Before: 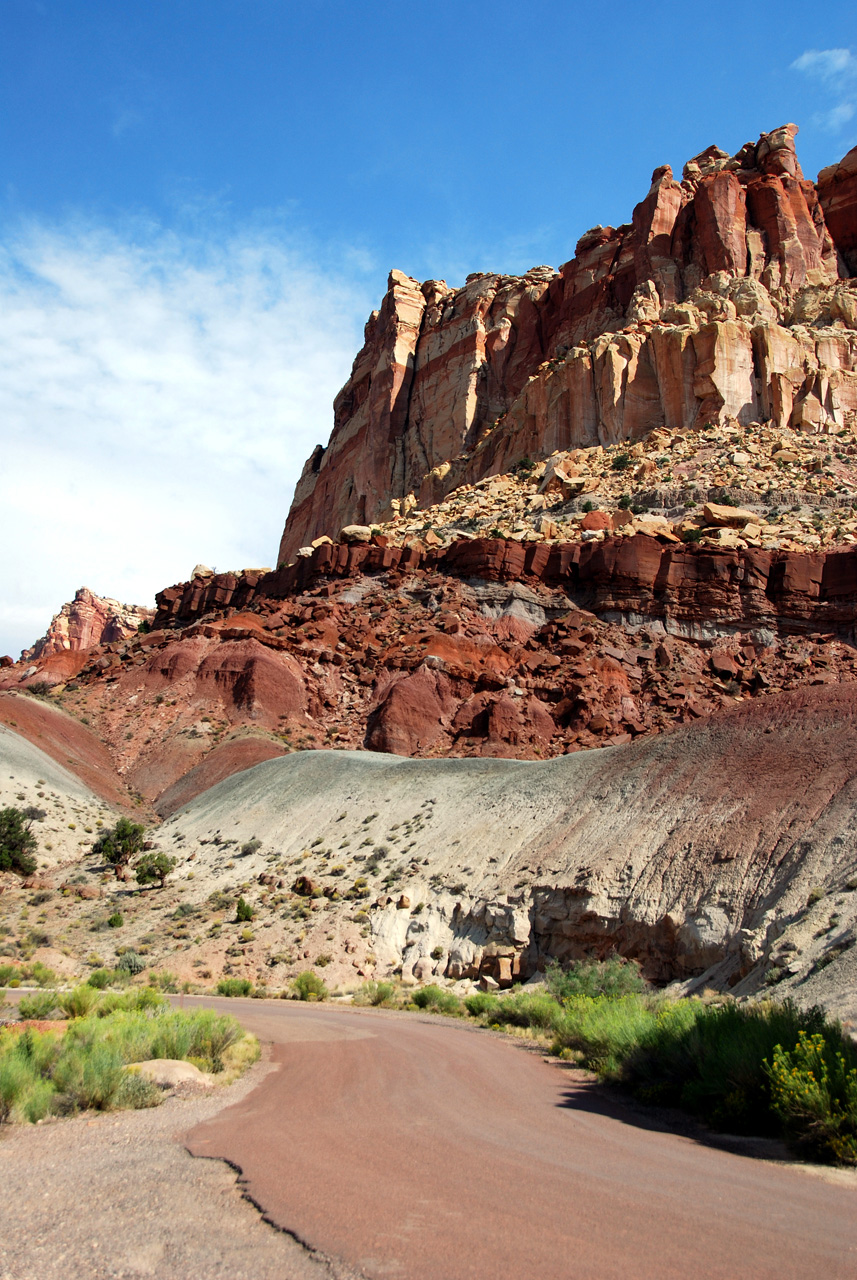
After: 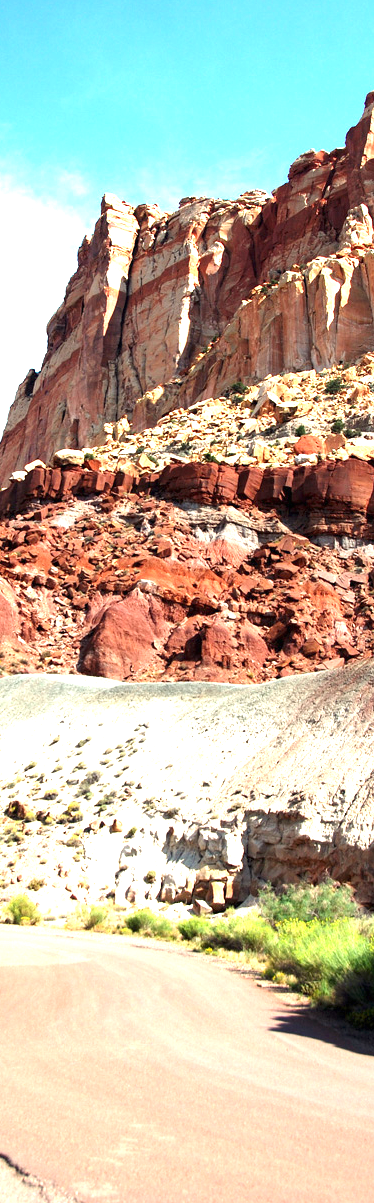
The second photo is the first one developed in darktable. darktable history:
exposure: black level correction 0, exposure 1.615 EV, compensate highlight preservation false
crop: left 33.492%, top 5.99%, right 22.848%
